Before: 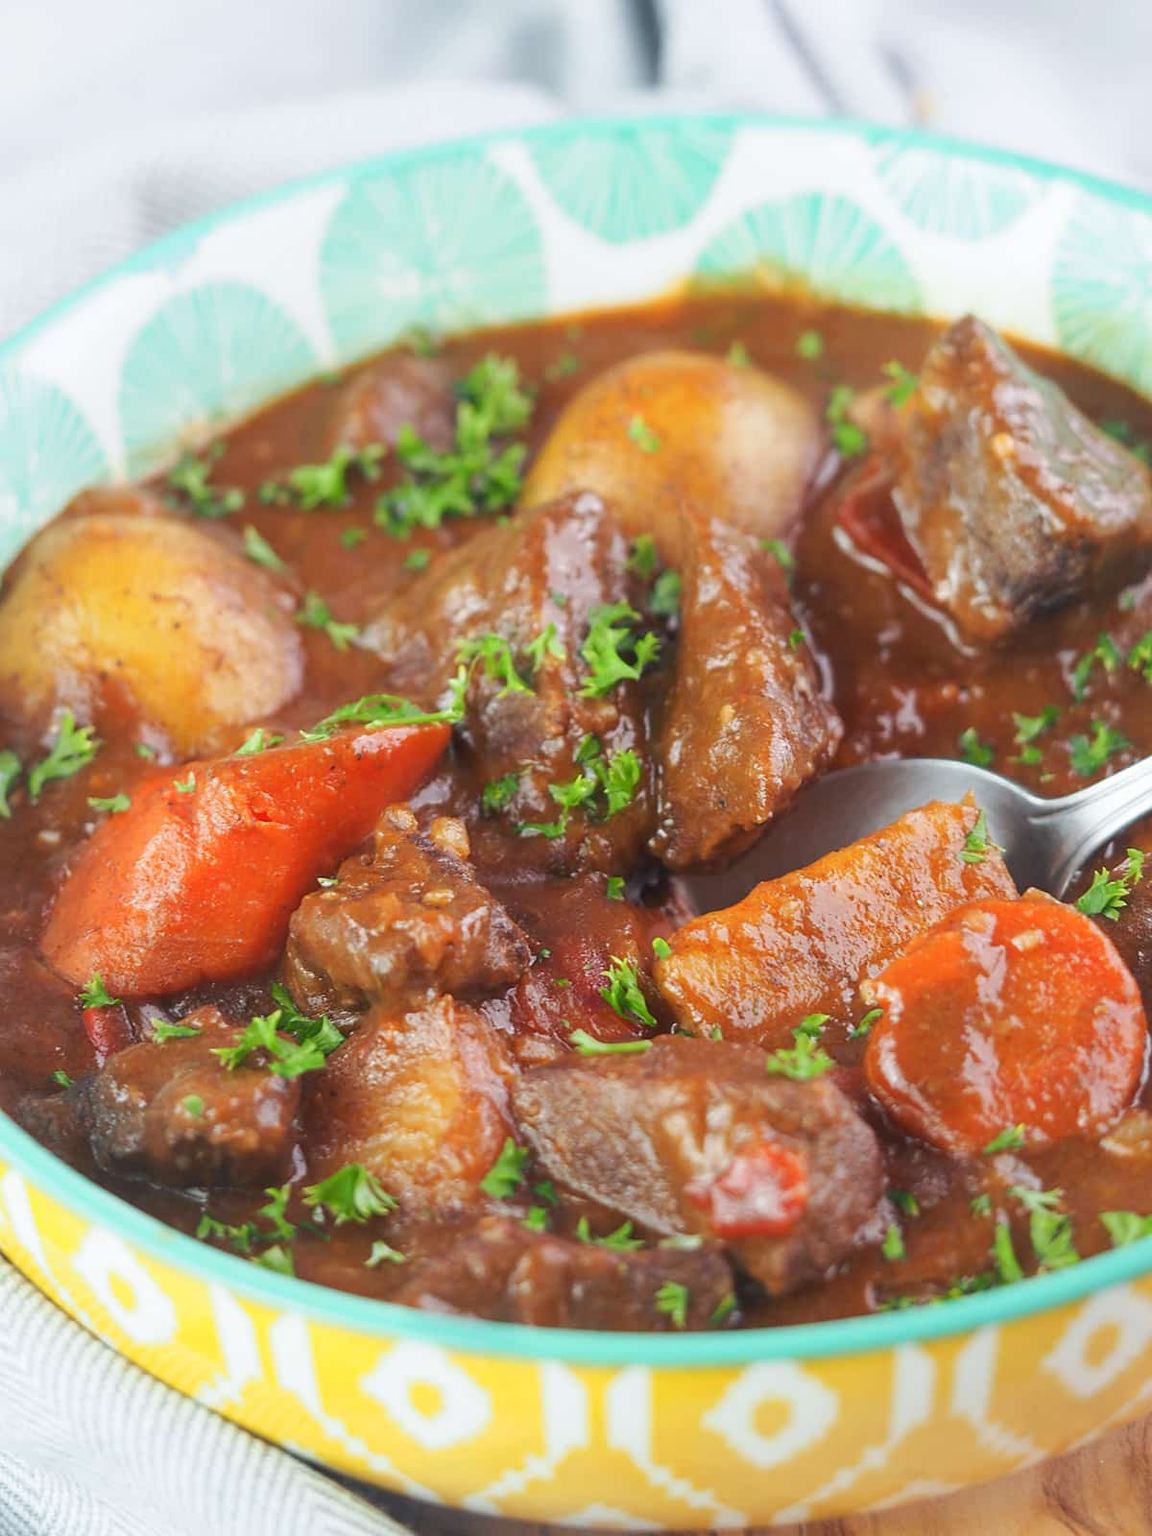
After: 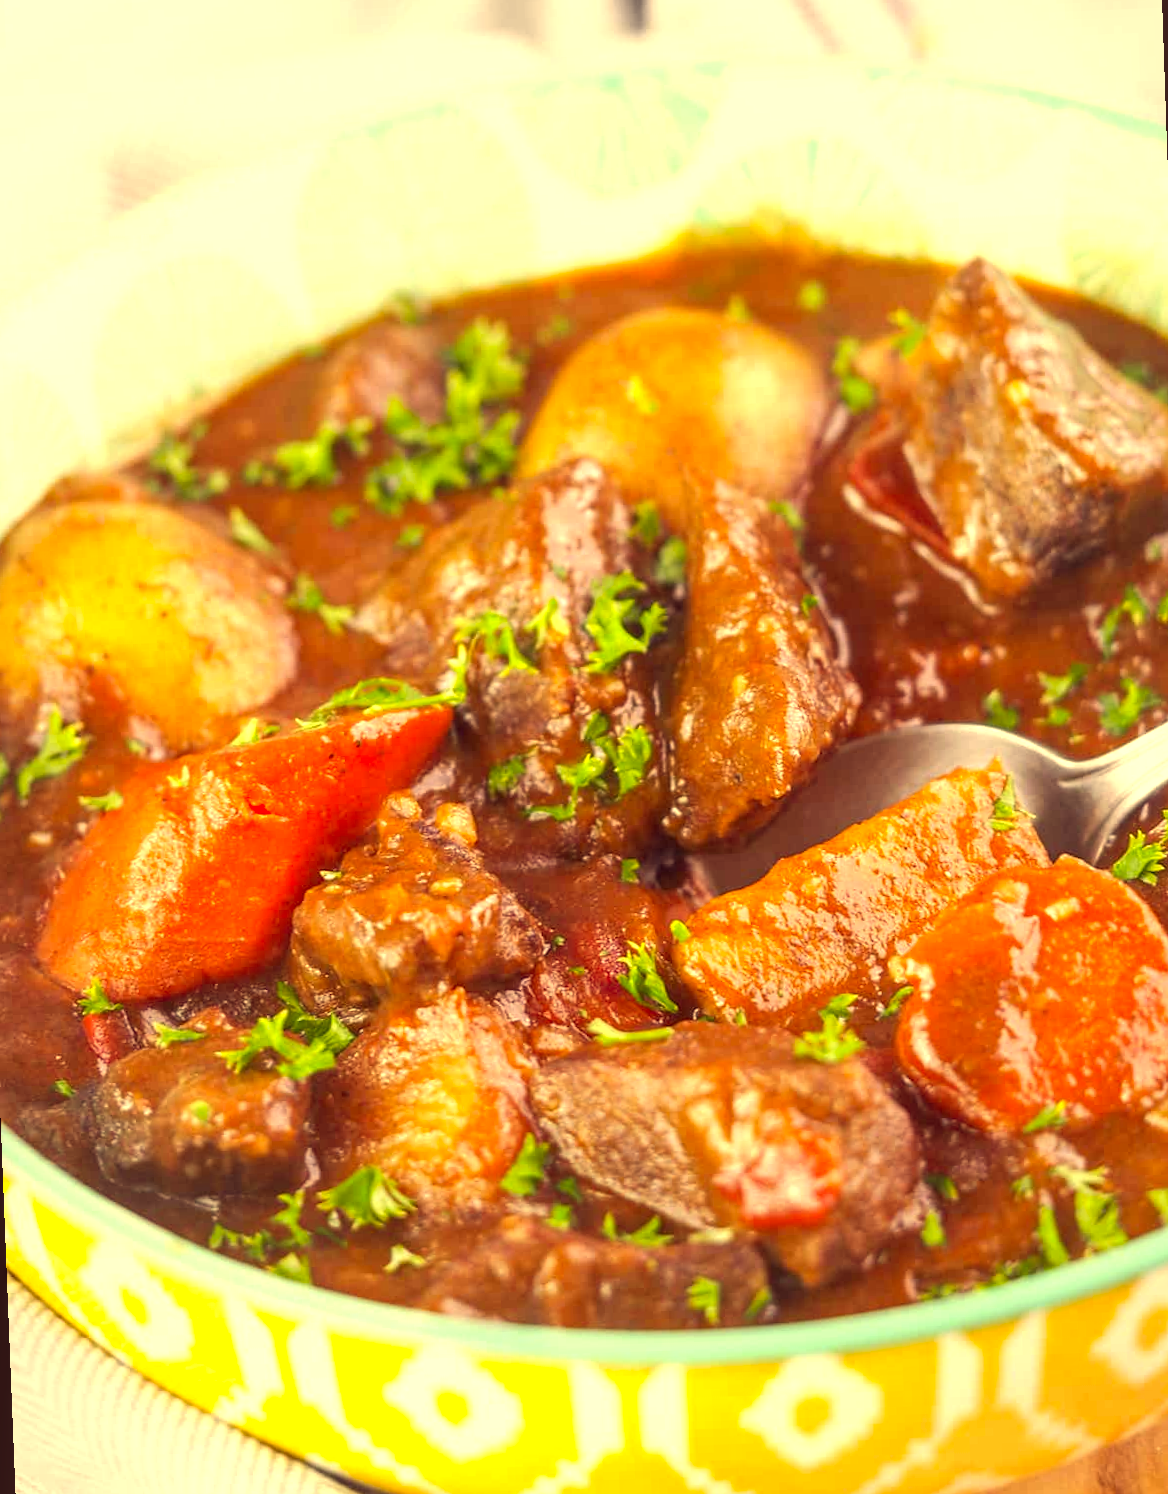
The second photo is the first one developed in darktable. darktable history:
color correction: highlights a* 10.12, highlights b* 39.04, shadows a* 14.62, shadows b* 3.37
exposure: black level correction -0.002, exposure 0.54 EV, compensate highlight preservation false
local contrast: on, module defaults
rotate and perspective: rotation -2.12°, lens shift (vertical) 0.009, lens shift (horizontal) -0.008, automatic cropping original format, crop left 0.036, crop right 0.964, crop top 0.05, crop bottom 0.959
